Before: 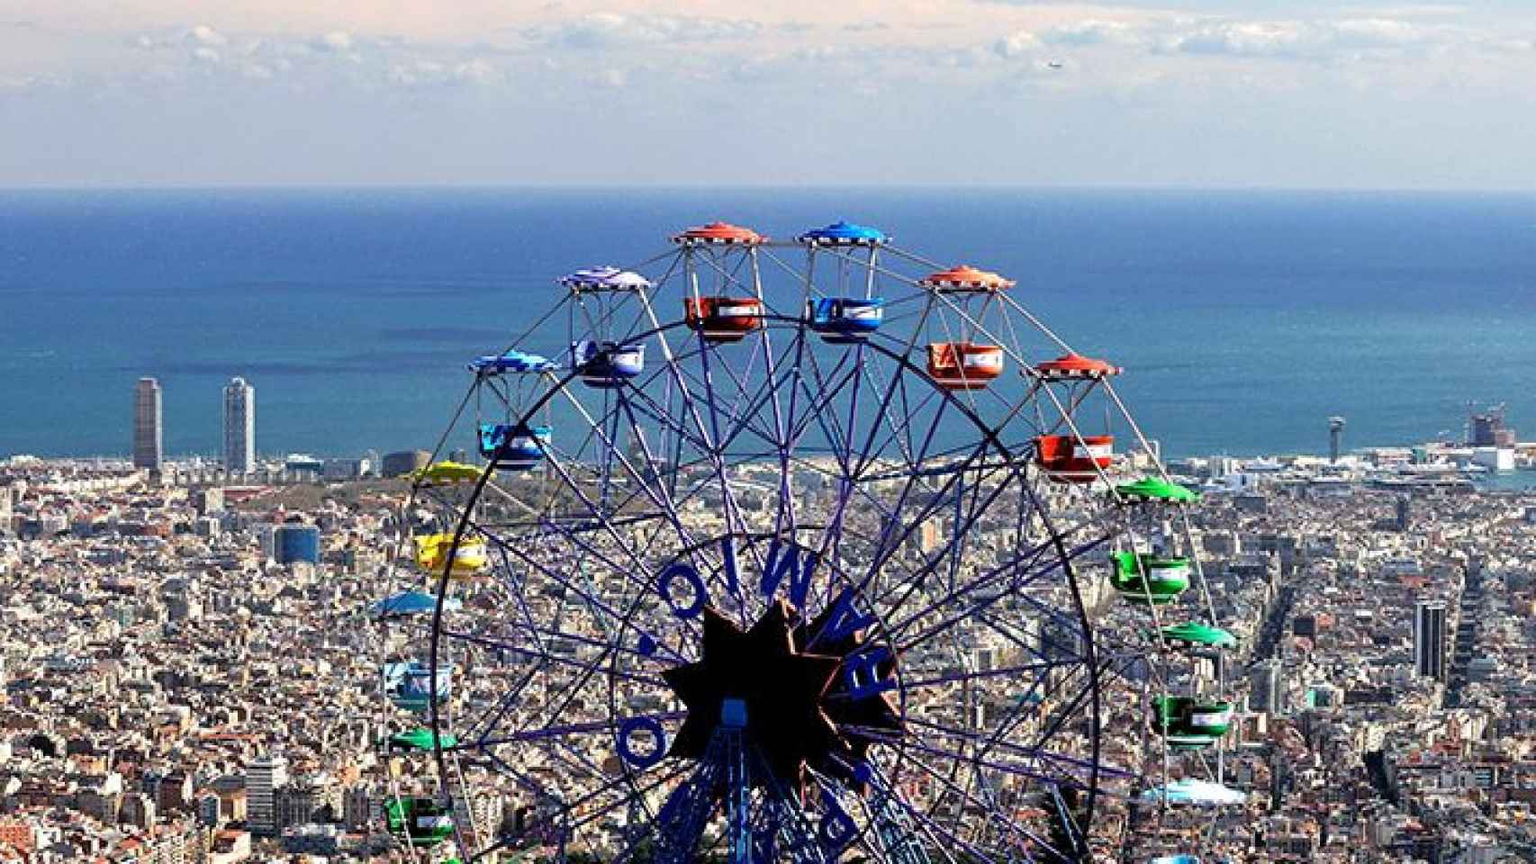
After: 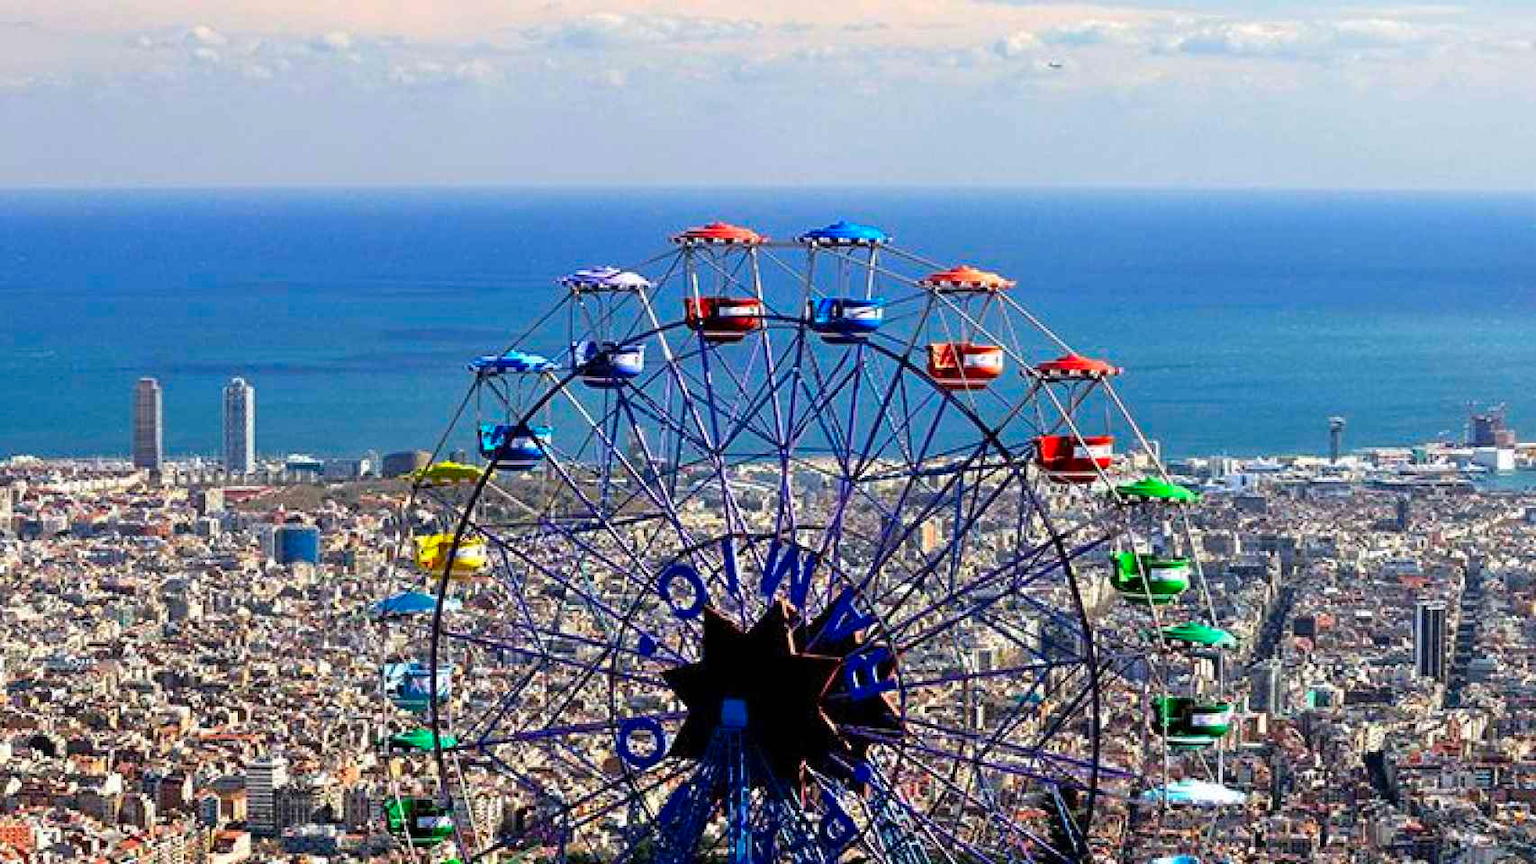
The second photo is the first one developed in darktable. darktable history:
color correction: highlights b* 0.008, saturation 1.35
